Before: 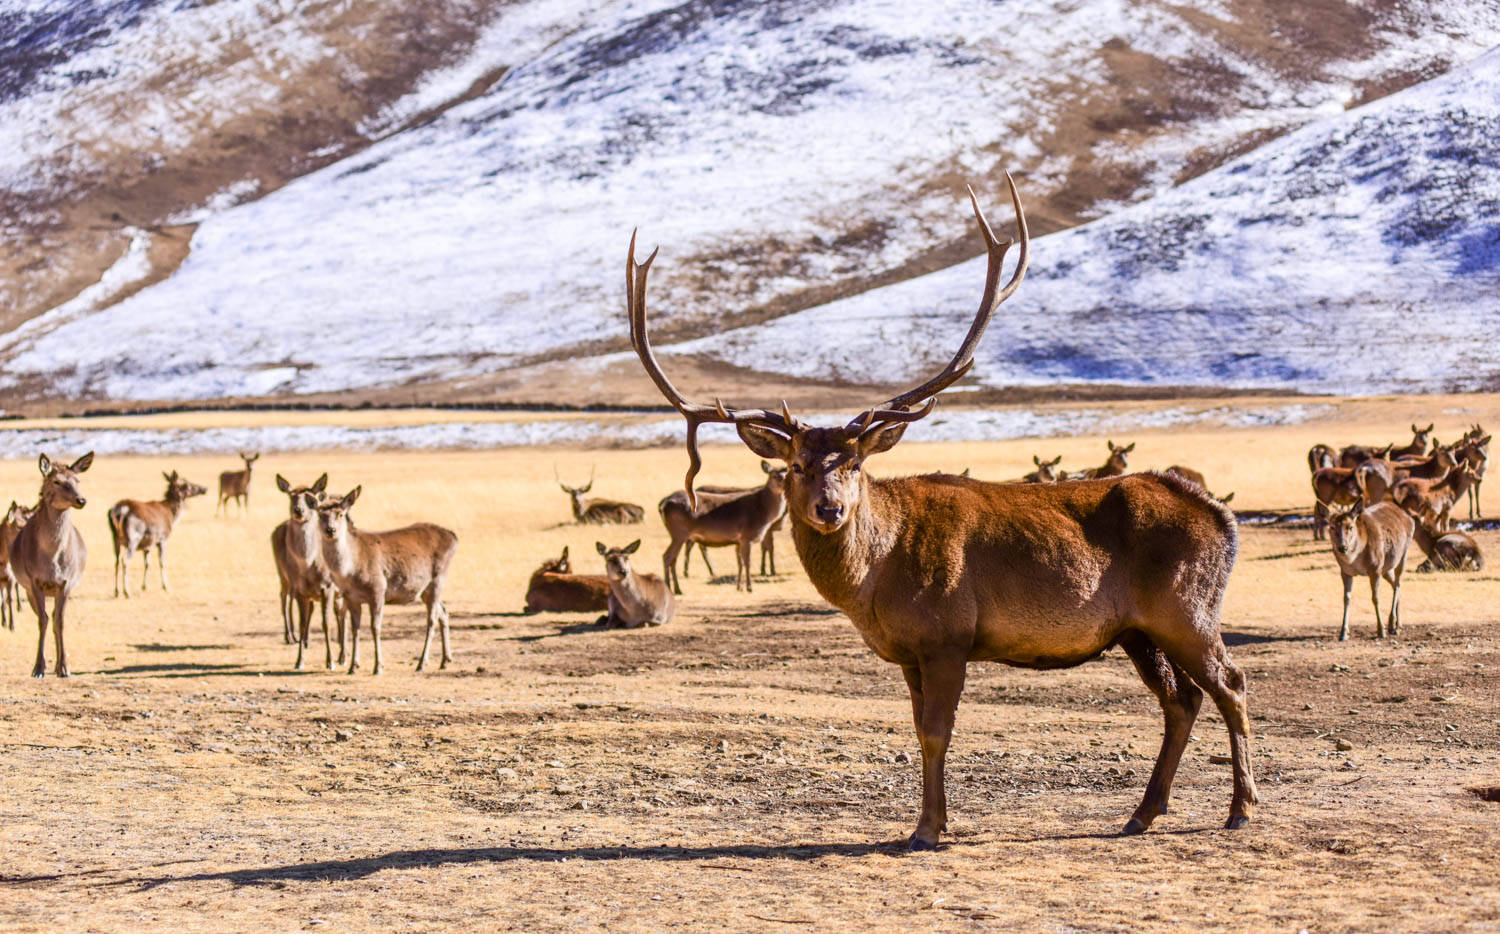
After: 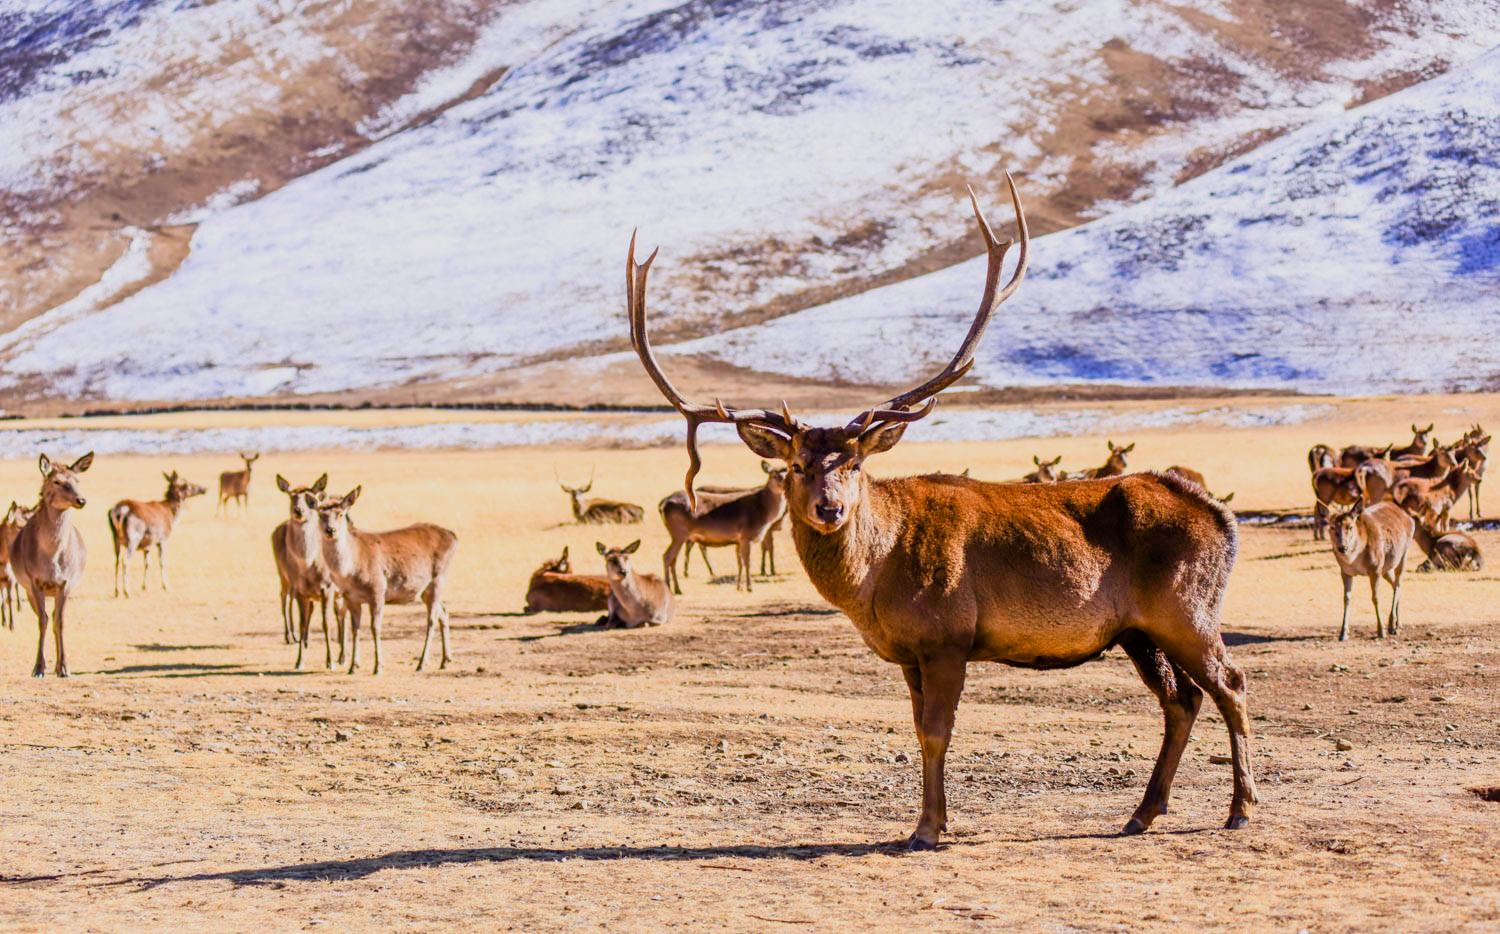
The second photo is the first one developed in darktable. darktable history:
exposure: black level correction 0, exposure 0.499 EV, compensate highlight preservation false
filmic rgb: black relative exposure -7.65 EV, white relative exposure 4.56 EV, hardness 3.61
contrast brightness saturation: saturation 0.183
